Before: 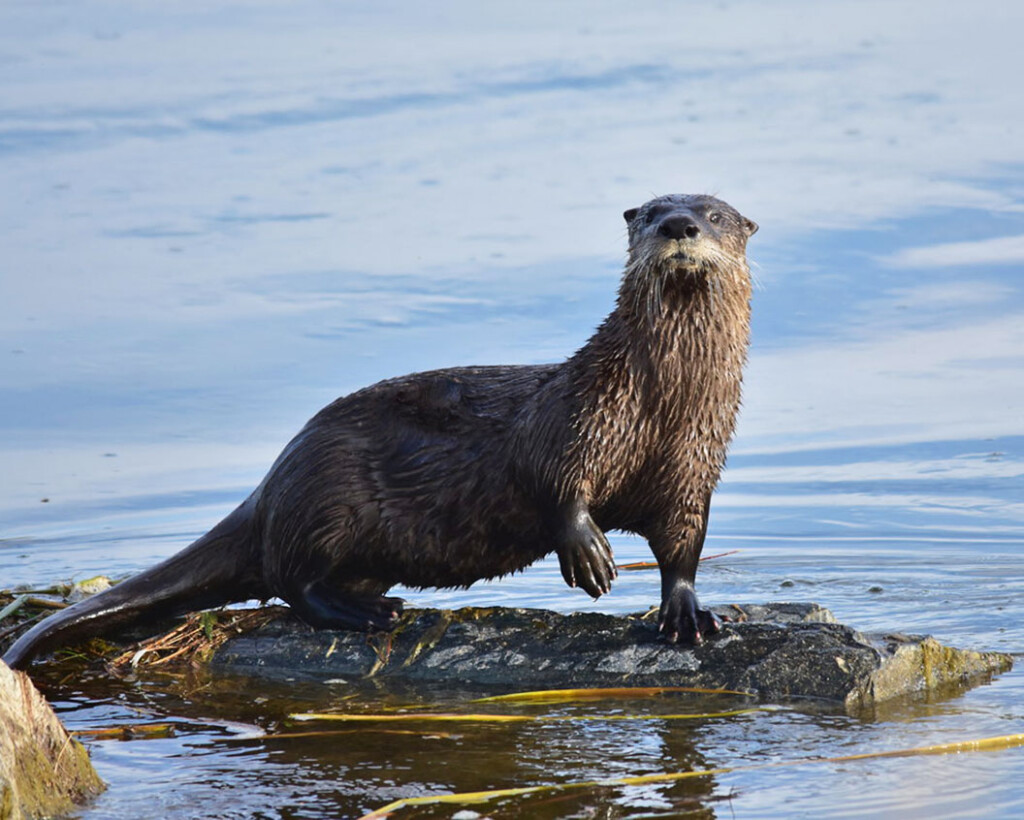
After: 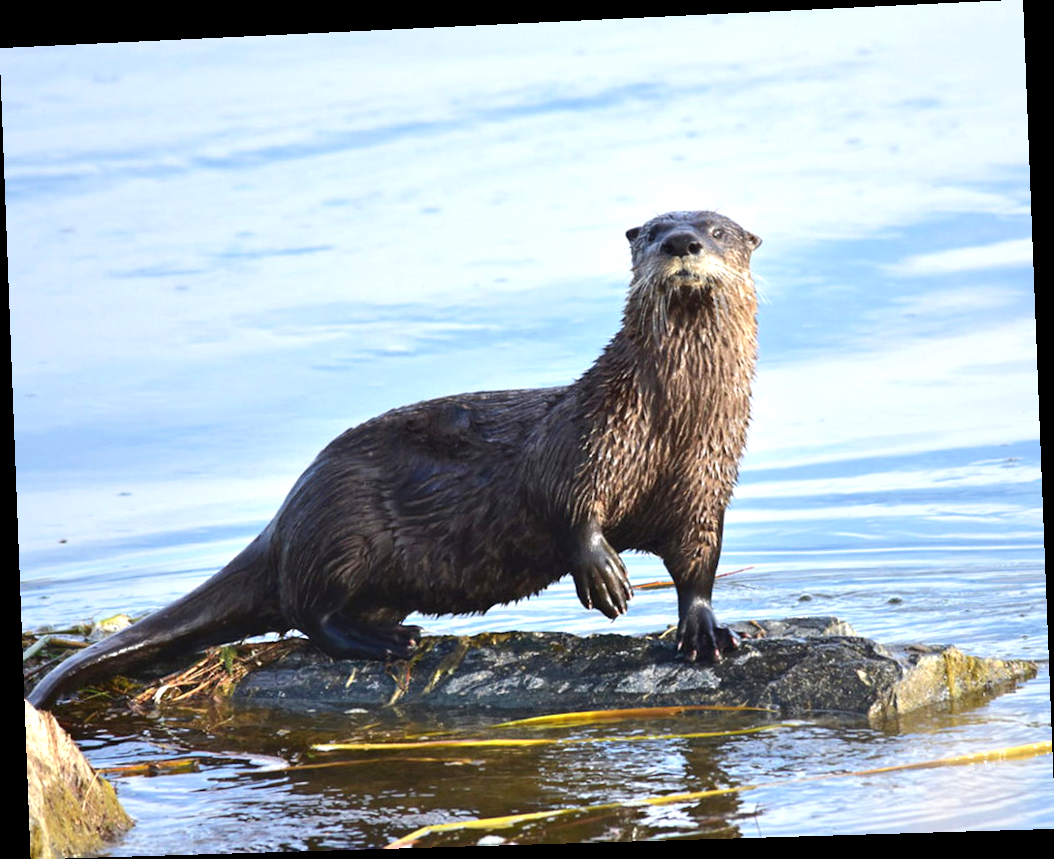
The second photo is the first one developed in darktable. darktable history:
rotate and perspective: rotation -2.22°, lens shift (horizontal) -0.022, automatic cropping off
exposure: exposure 0.669 EV, compensate highlight preservation false
